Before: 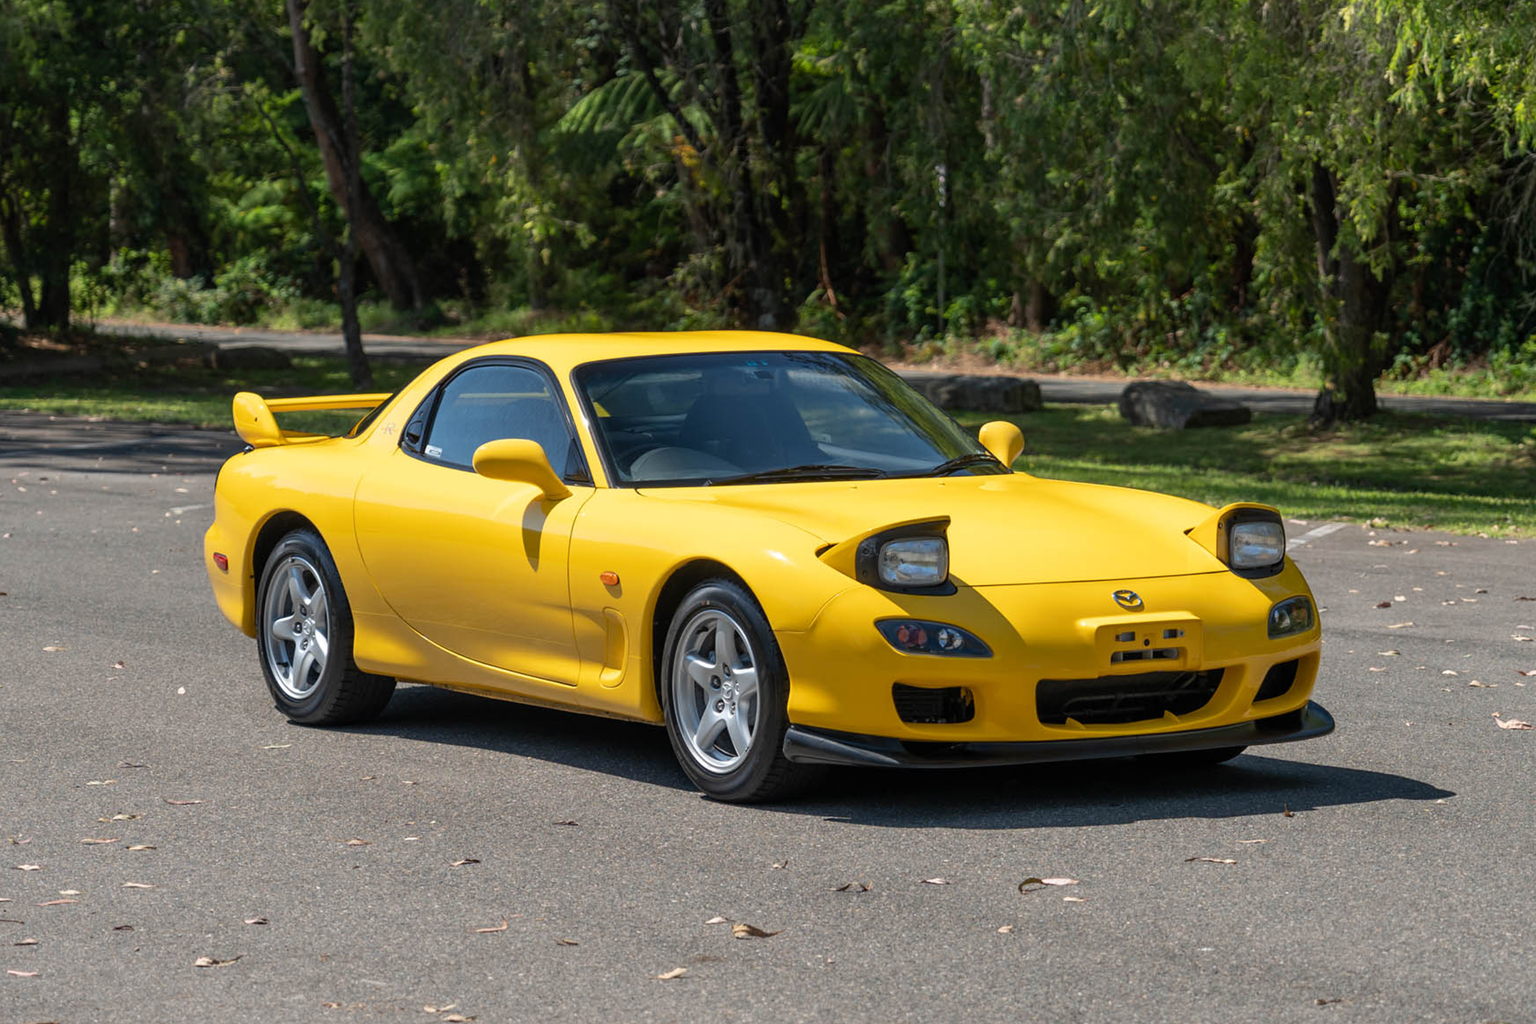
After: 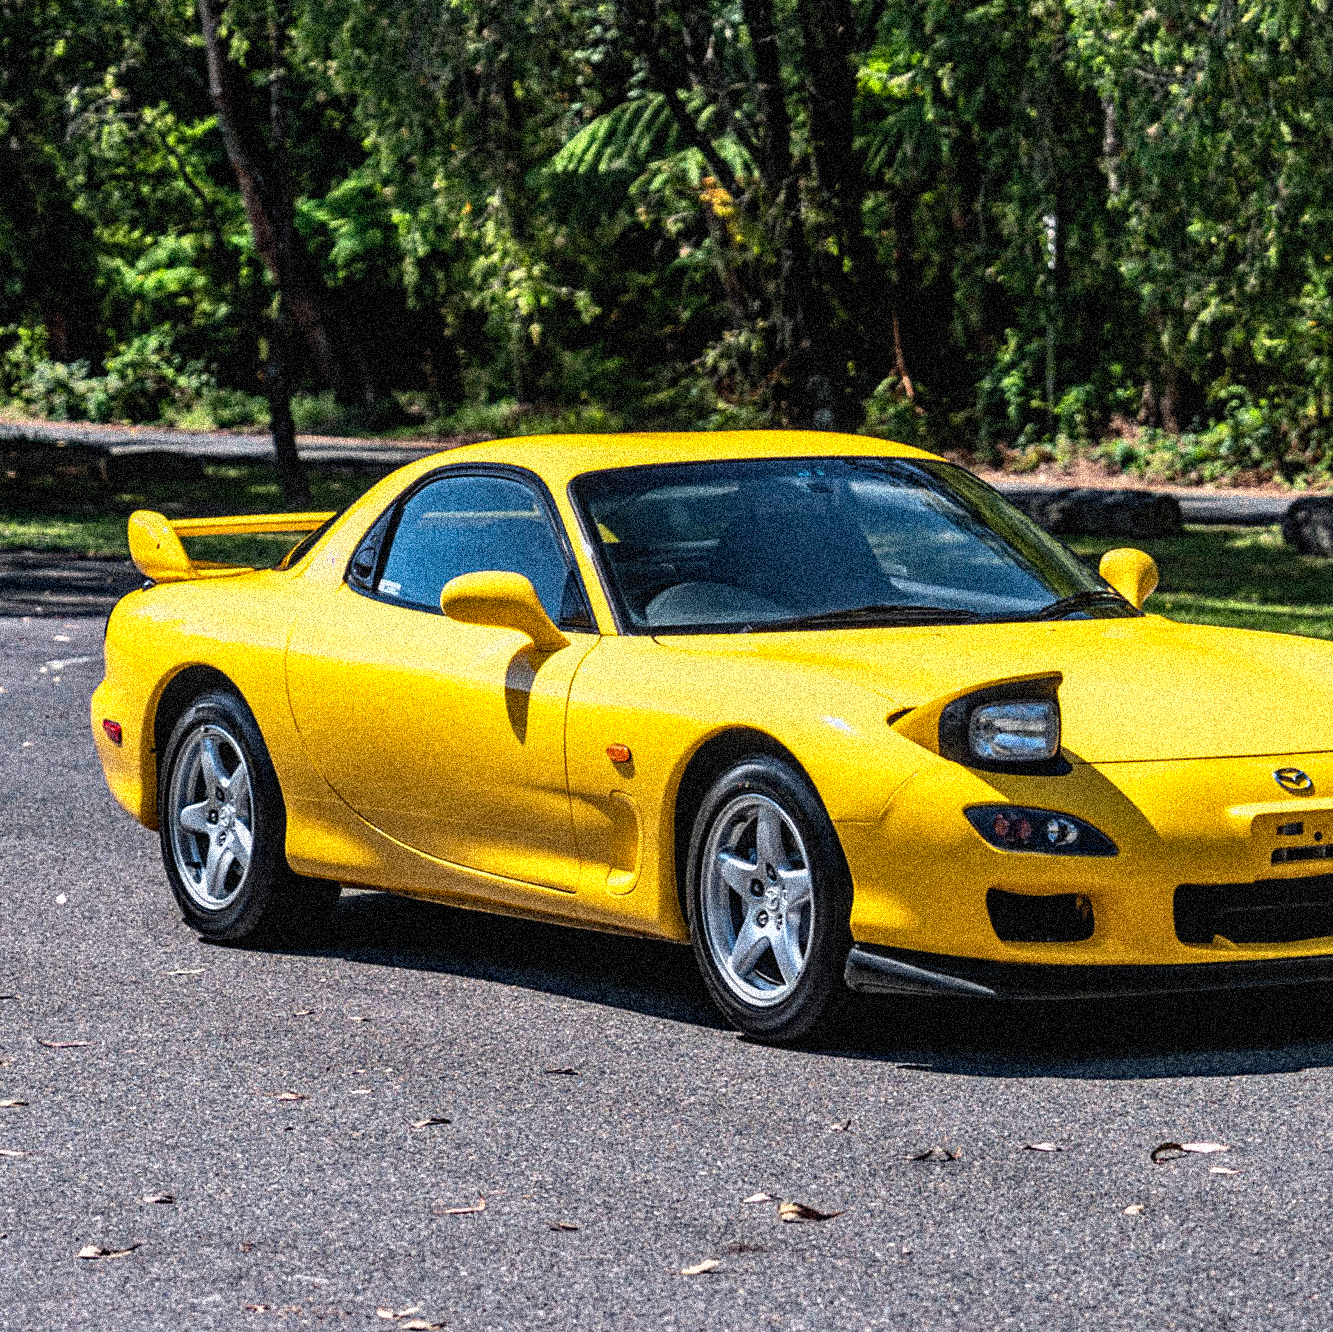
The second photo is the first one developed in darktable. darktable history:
levels: levels [0.016, 0.5, 0.996]
crop and rotate: left 8.786%, right 24.548%
tone equalizer: -8 EV -0.75 EV, -7 EV -0.7 EV, -6 EV -0.6 EV, -5 EV -0.4 EV, -3 EV 0.4 EV, -2 EV 0.6 EV, -1 EV 0.7 EV, +0 EV 0.75 EV, edges refinement/feathering 500, mask exposure compensation -1.57 EV, preserve details no
shadows and highlights: low approximation 0.01, soften with gaussian
local contrast: detail 130%
haze removal: strength 0.42, compatibility mode true, adaptive false
grain: coarseness 3.75 ISO, strength 100%, mid-tones bias 0%
